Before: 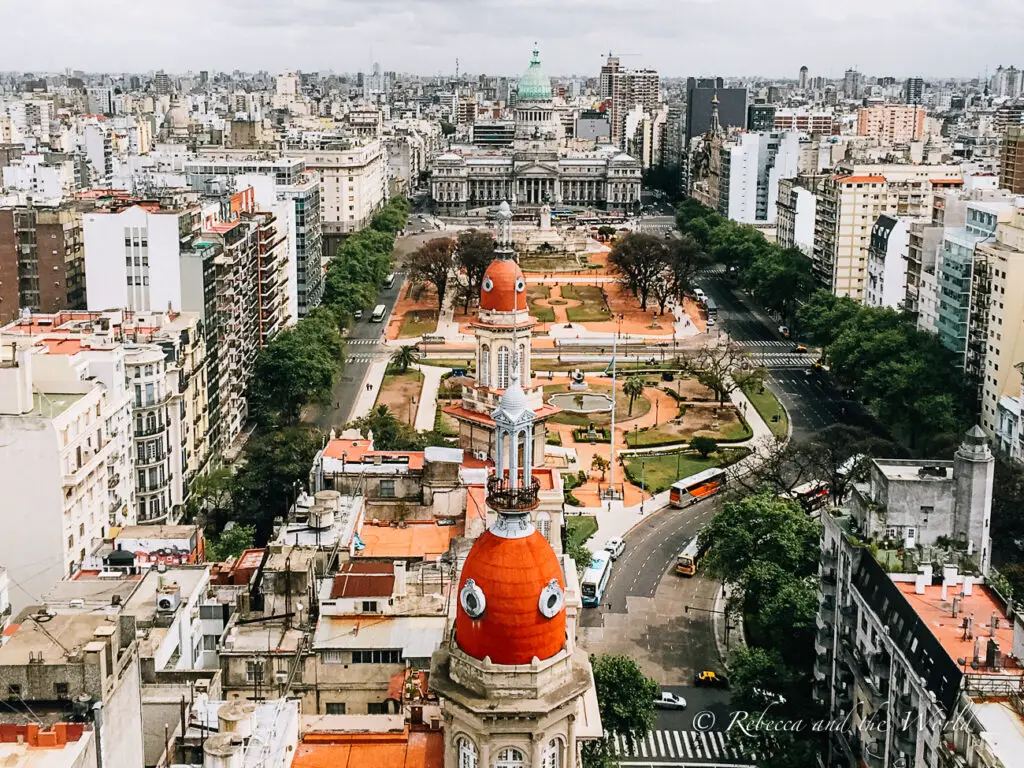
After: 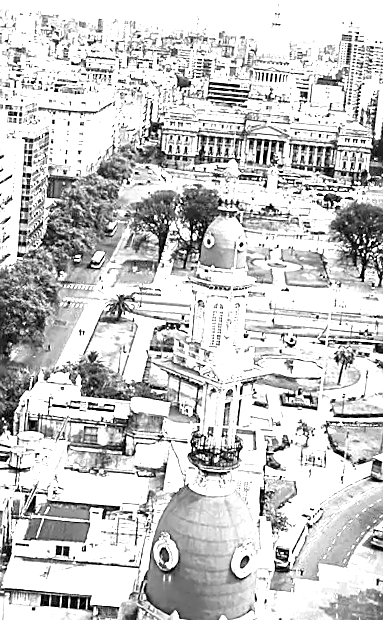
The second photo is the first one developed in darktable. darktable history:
crop and rotate: left 29.476%, top 10.214%, right 35.32%, bottom 17.333%
exposure: black level correction 0.001, exposure 1.719 EV, compensate exposure bias true, compensate highlight preservation false
rotate and perspective: rotation 5.12°, automatic cropping off
monochrome: a 1.94, b -0.638
sharpen: on, module defaults
